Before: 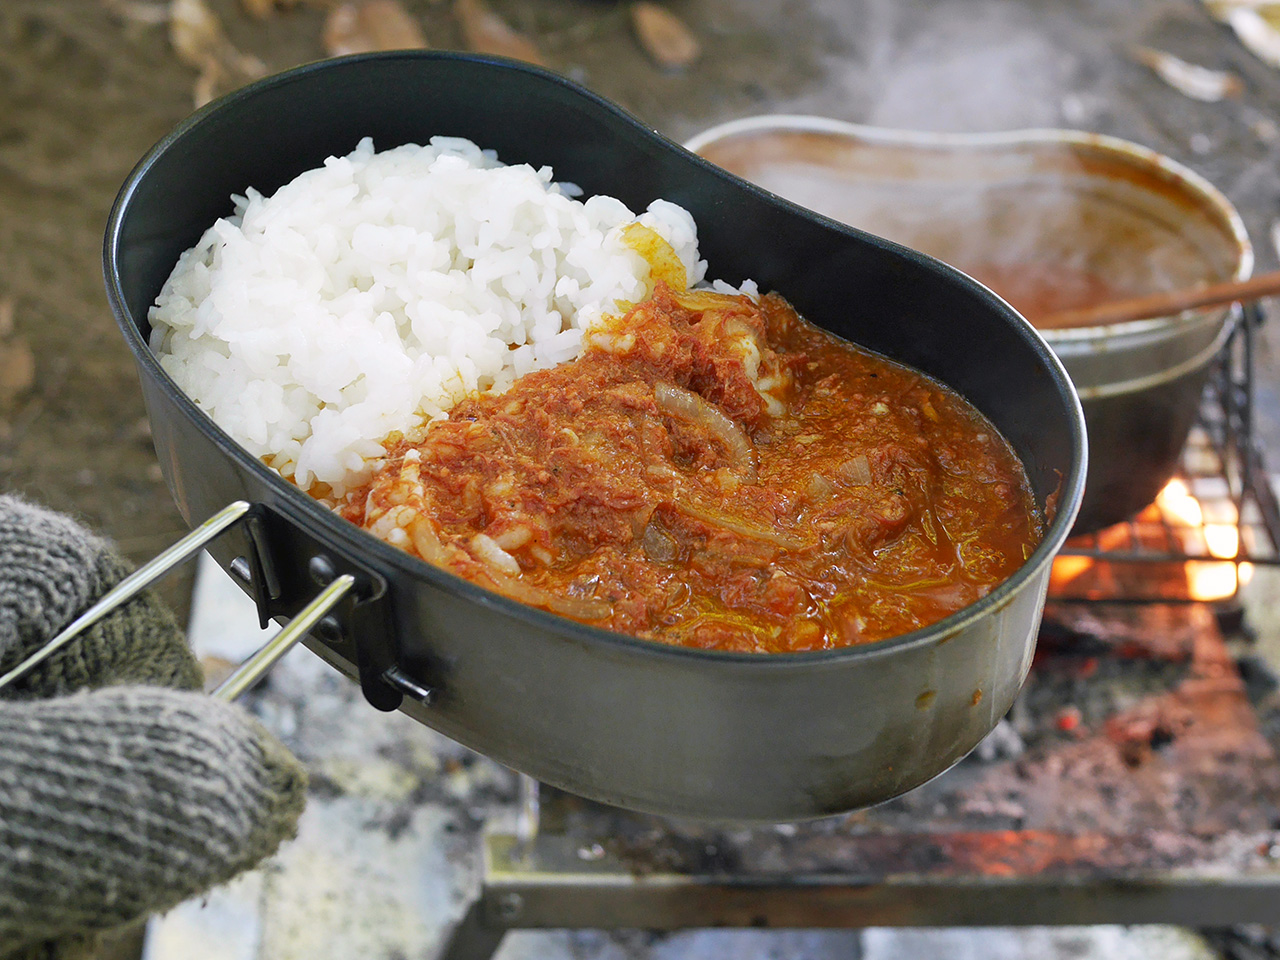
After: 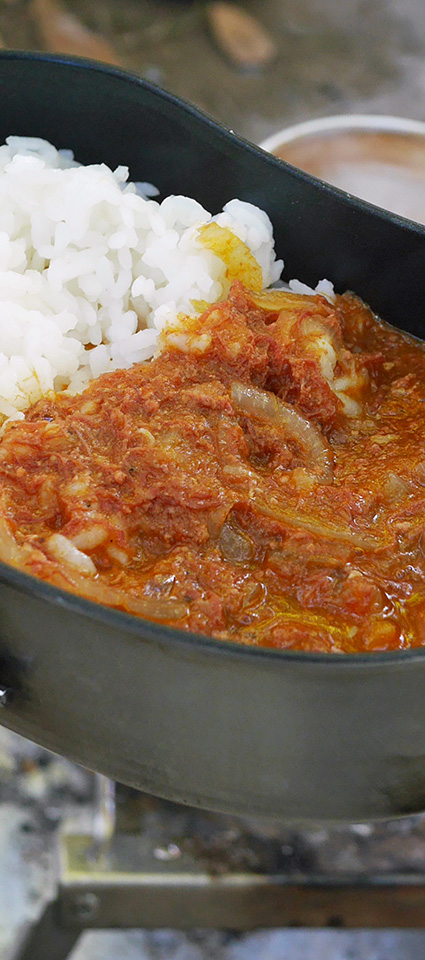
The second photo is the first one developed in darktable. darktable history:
crop: left 33.192%, right 33.596%
